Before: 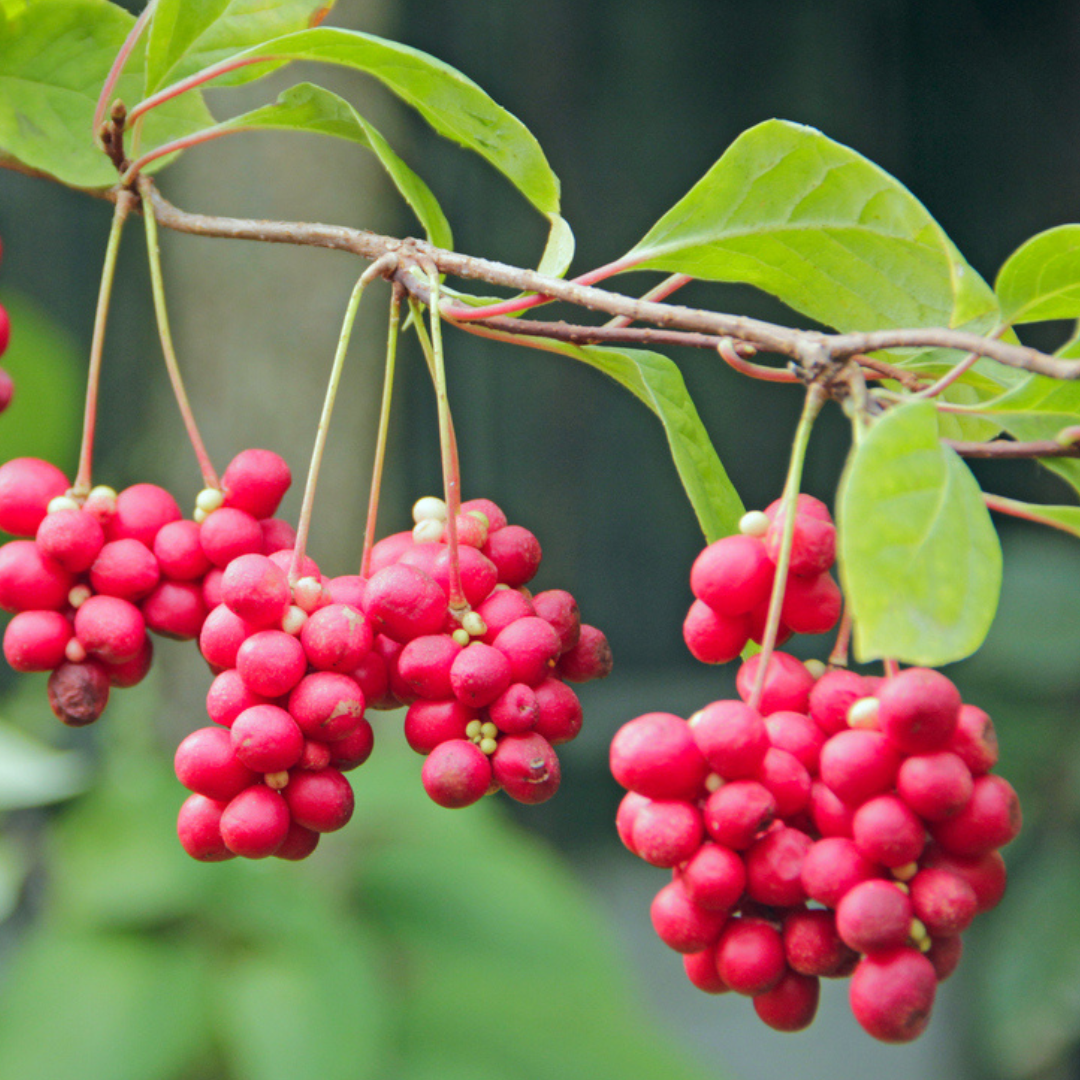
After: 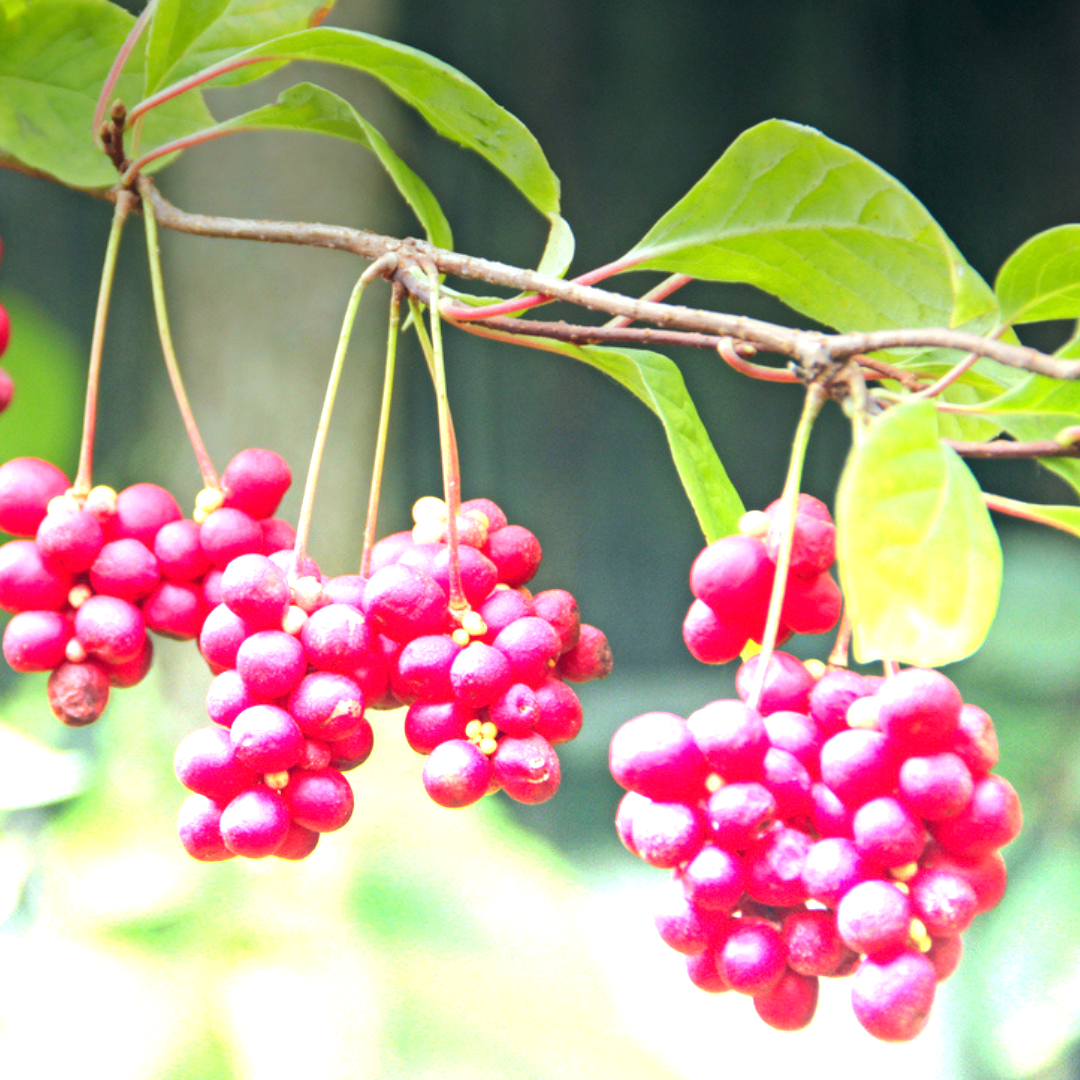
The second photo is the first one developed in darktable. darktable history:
exposure: compensate exposure bias true, compensate highlight preservation false
graduated density: density -3.9 EV
